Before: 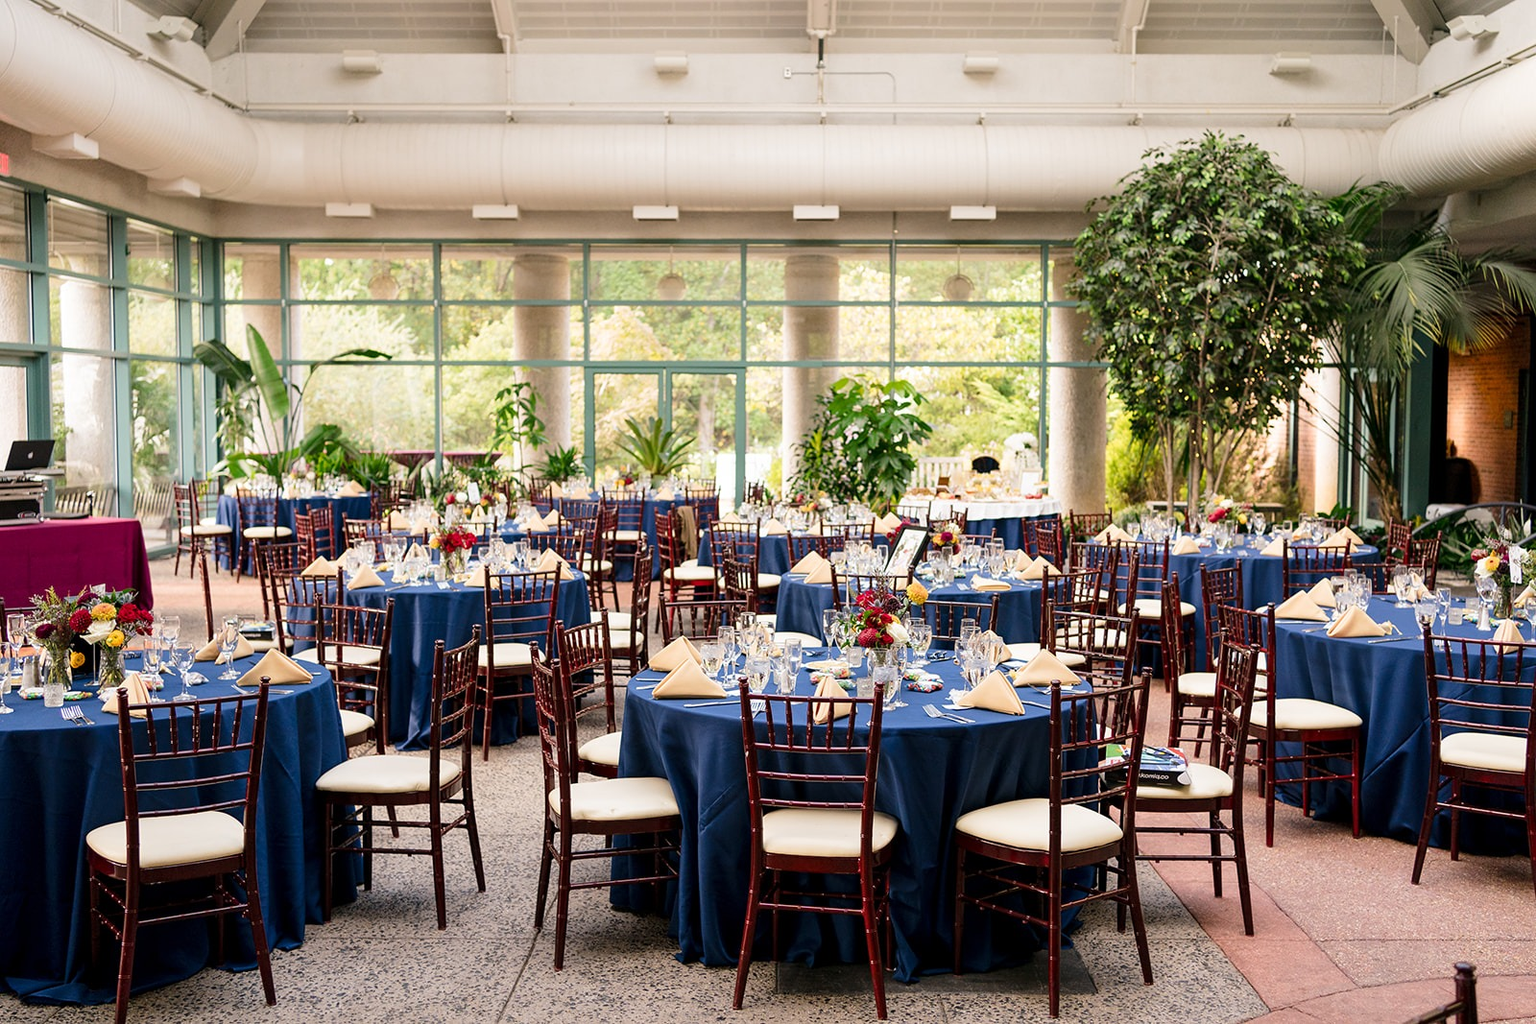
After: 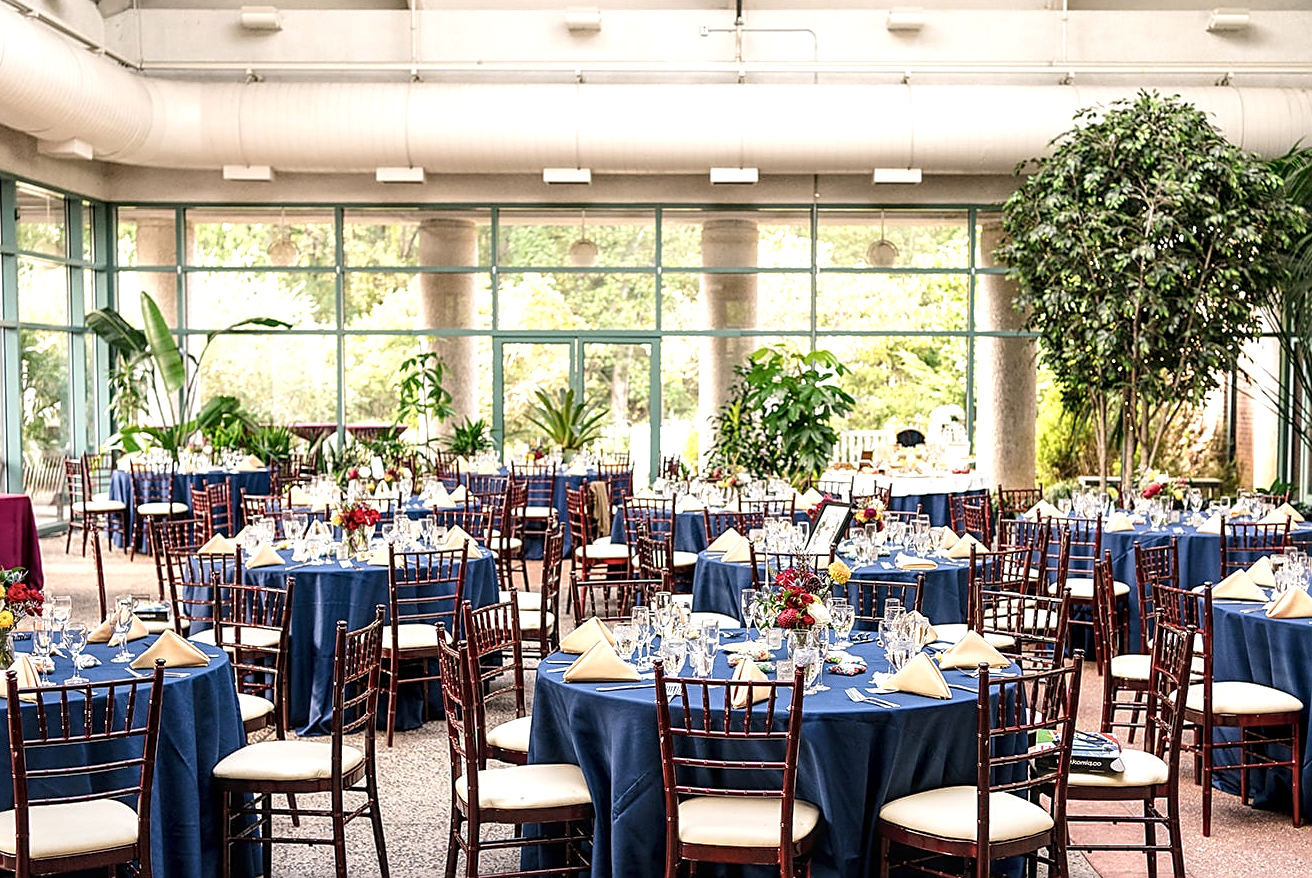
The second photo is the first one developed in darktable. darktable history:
local contrast: highlights 42%, shadows 59%, detail 137%, midtone range 0.515
crop and rotate: left 7.374%, top 4.372%, right 10.592%, bottom 13.262%
color correction: highlights b* -0.052, saturation 0.872
exposure: exposure 0.491 EV, compensate exposure bias true, compensate highlight preservation false
sharpen: on, module defaults
